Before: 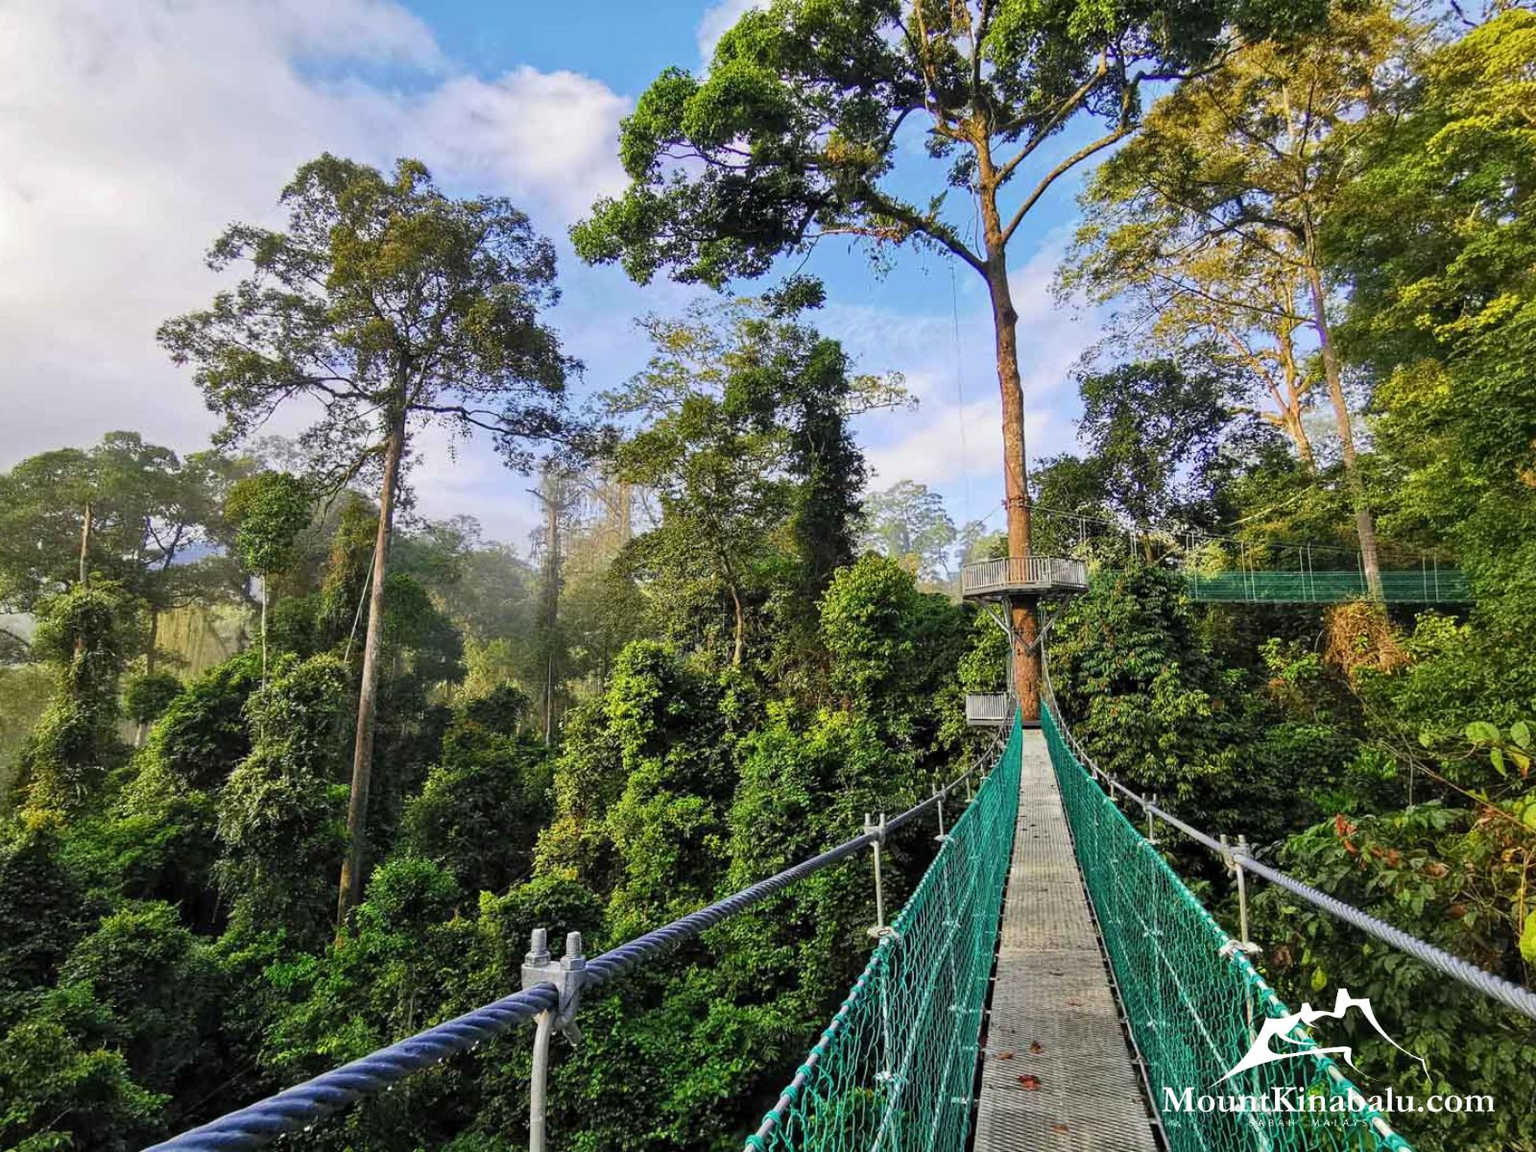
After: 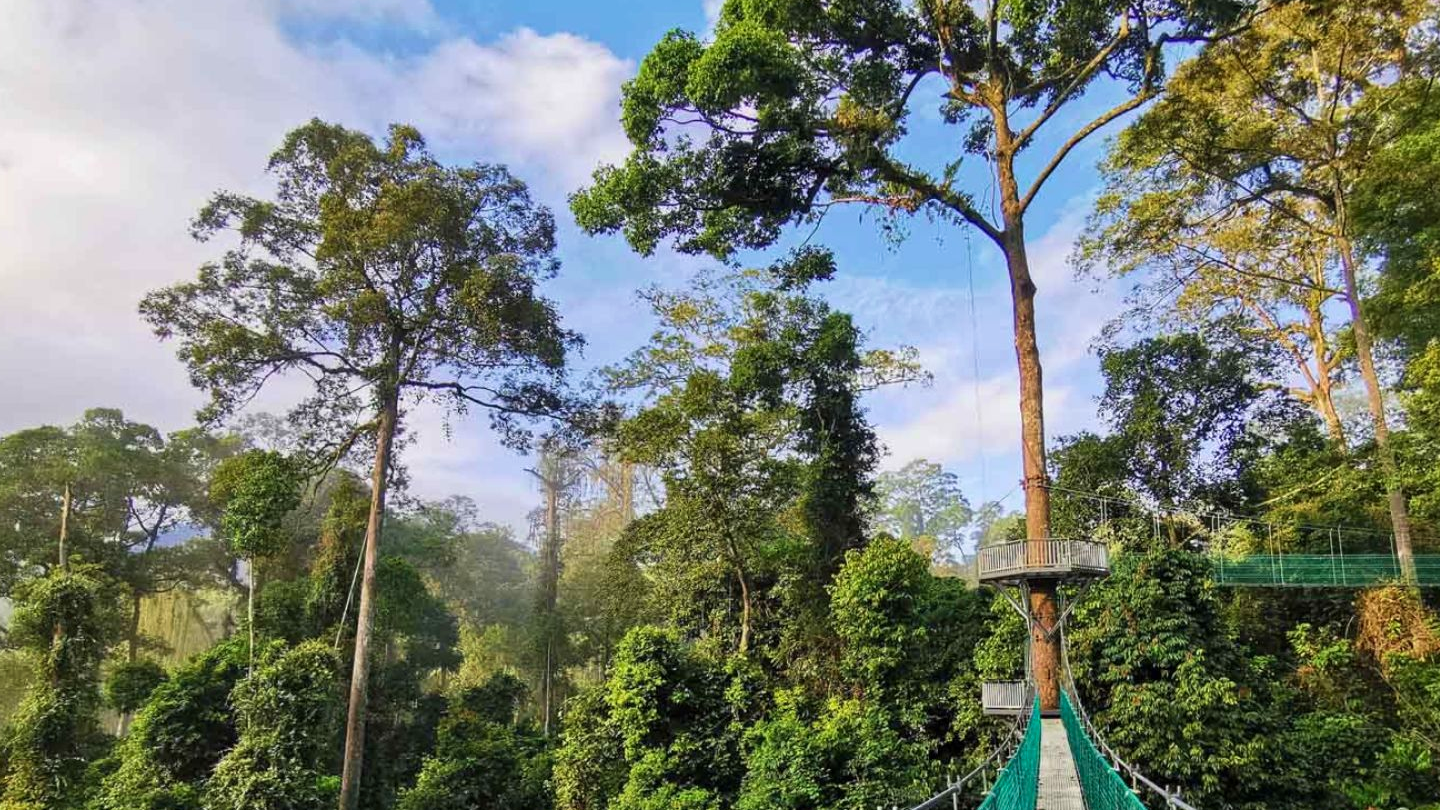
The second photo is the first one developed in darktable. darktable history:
velvia: strength 15%
crop: left 1.509%, top 3.452%, right 7.696%, bottom 28.452%
